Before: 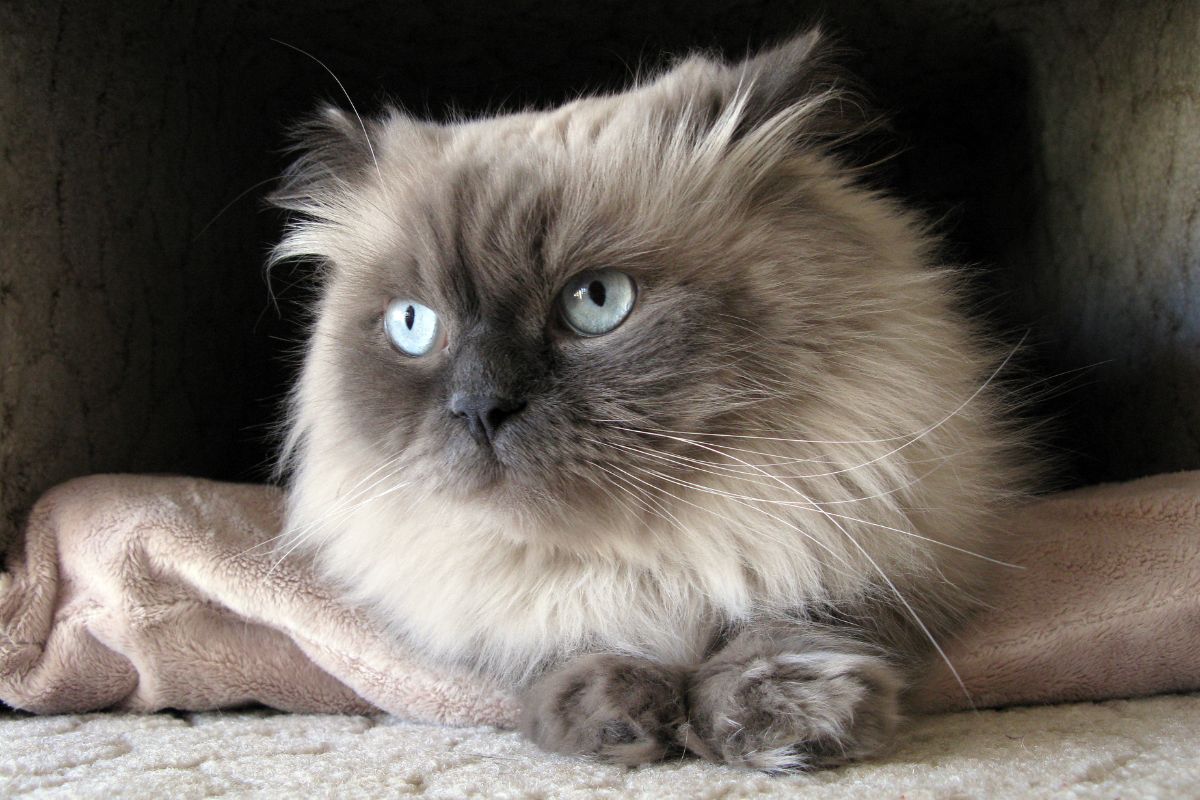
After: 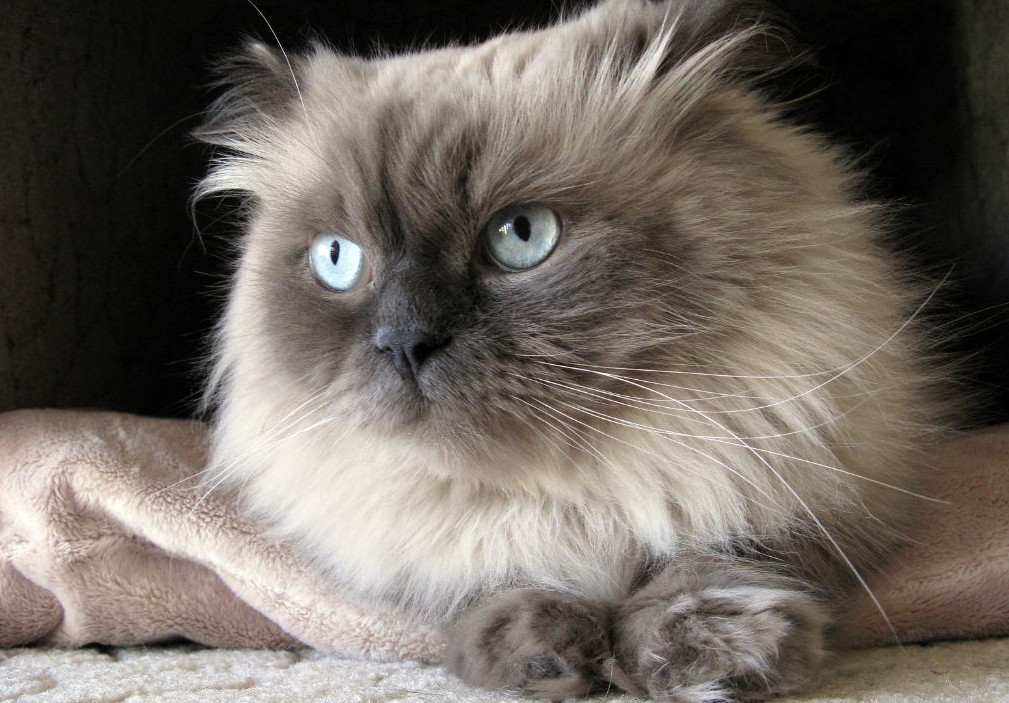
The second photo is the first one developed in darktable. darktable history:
crop: left 6.324%, top 8.164%, right 9.541%, bottom 3.848%
